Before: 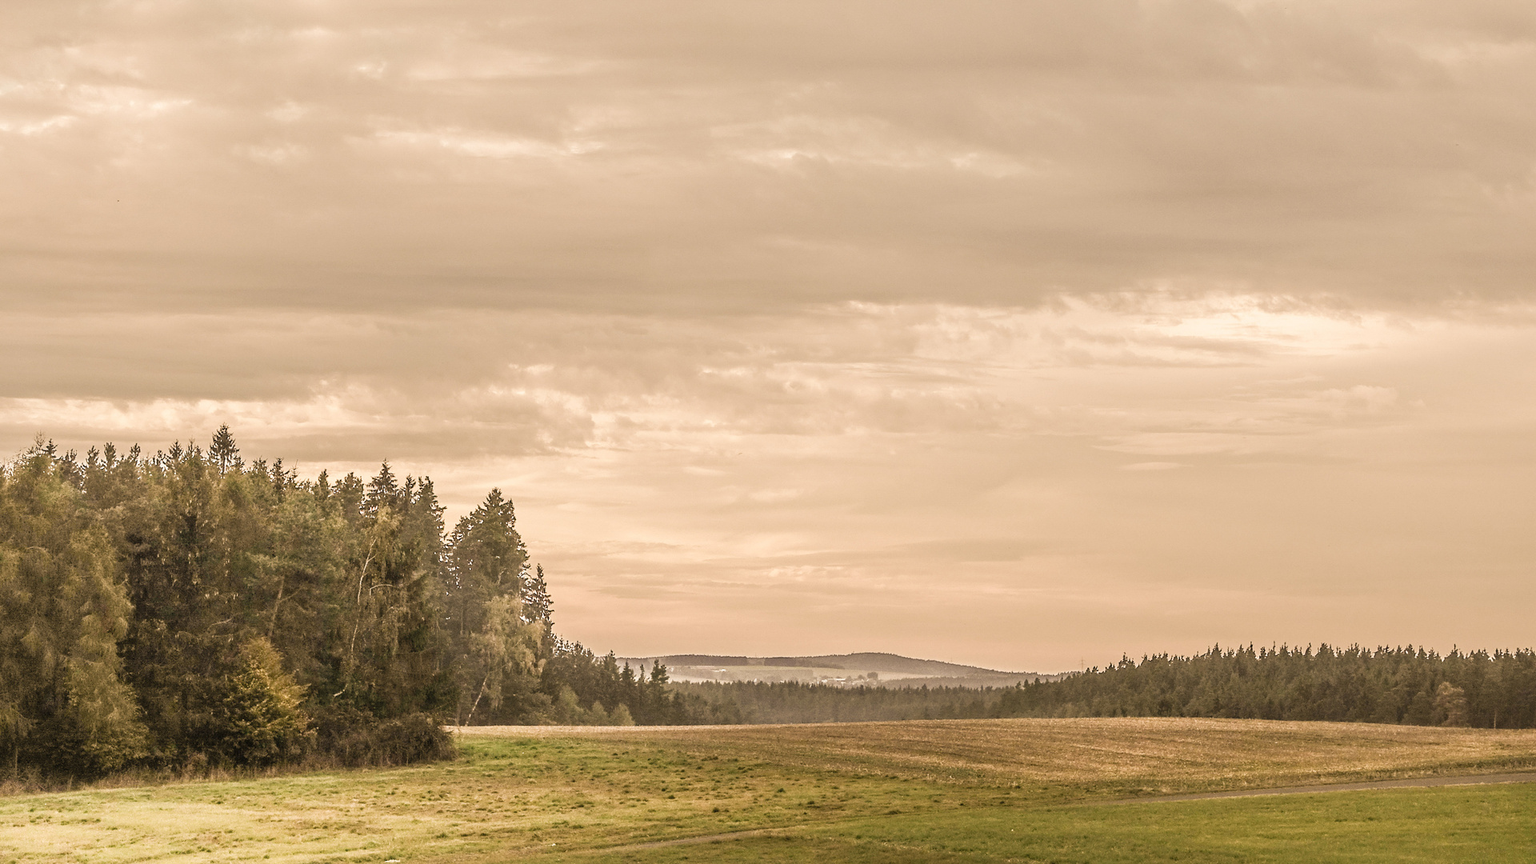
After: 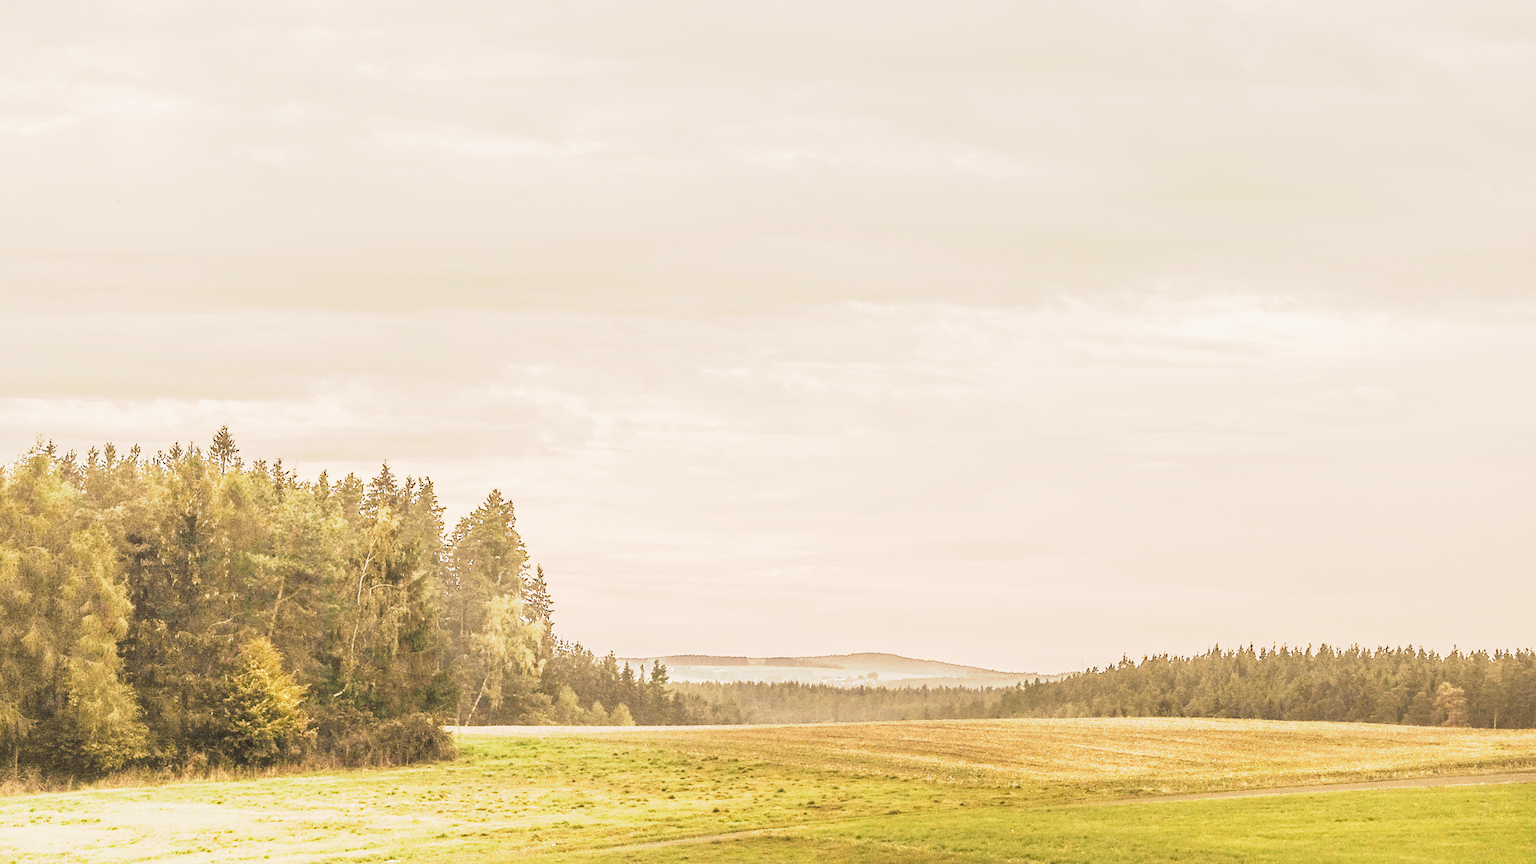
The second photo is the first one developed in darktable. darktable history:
contrast brightness saturation: contrast -0.101, brightness 0.049, saturation 0.082
base curve: curves: ch0 [(0, 0) (0.088, 0.125) (0.176, 0.251) (0.354, 0.501) (0.613, 0.749) (1, 0.877)], preserve colors none
exposure: exposure 1.063 EV, compensate highlight preservation false
